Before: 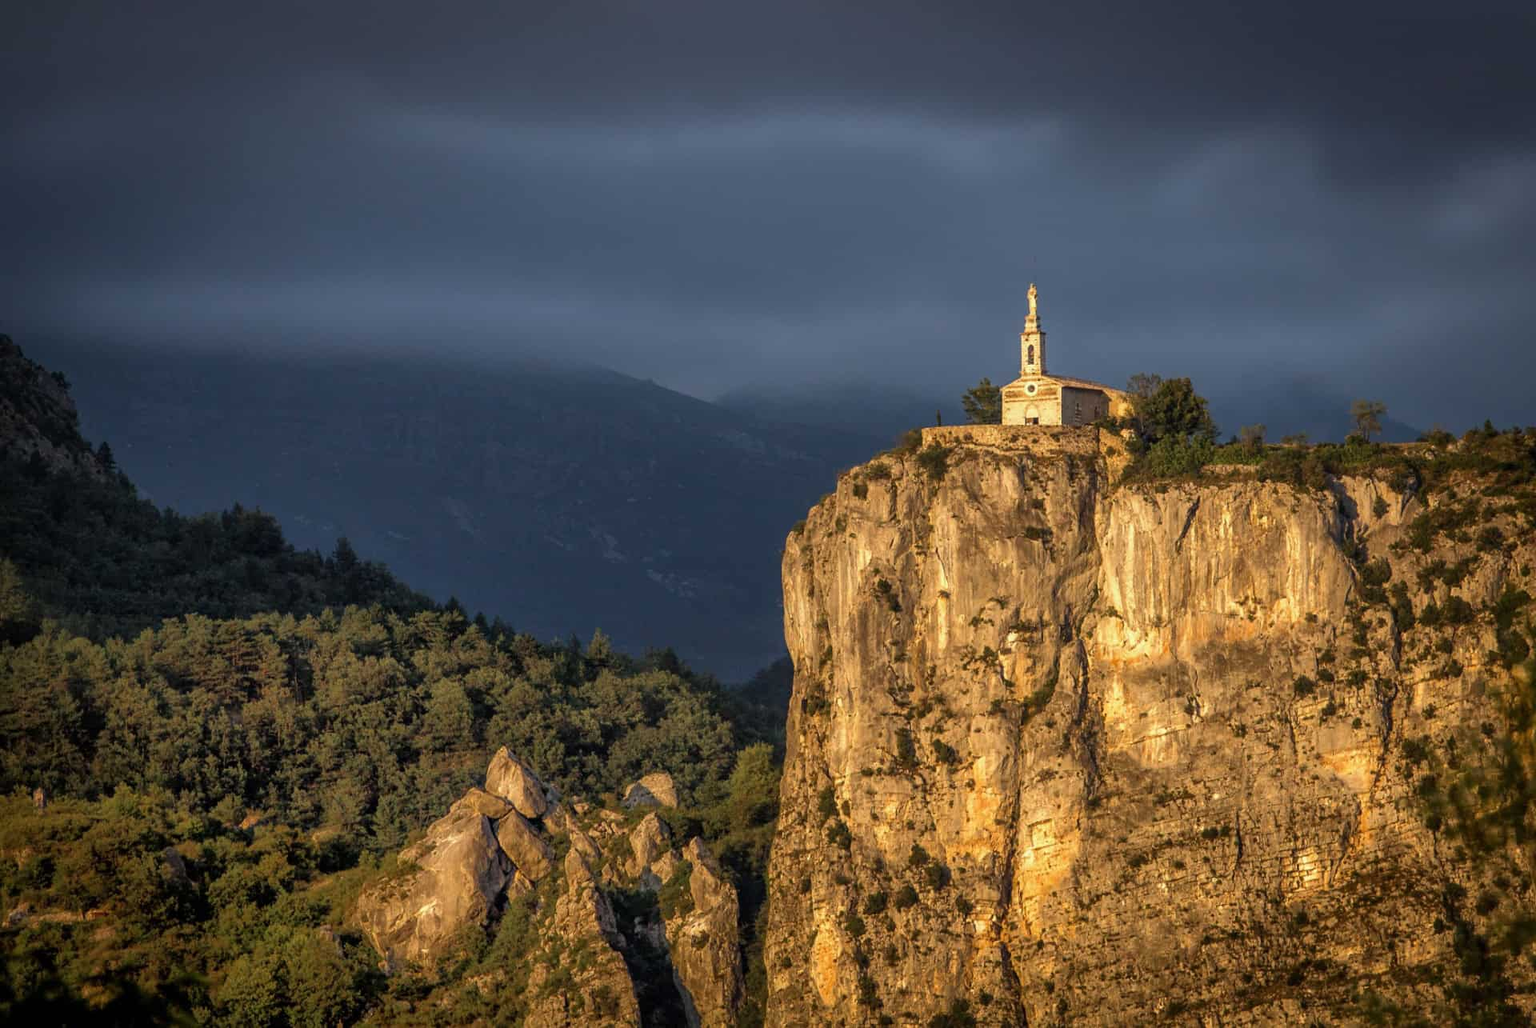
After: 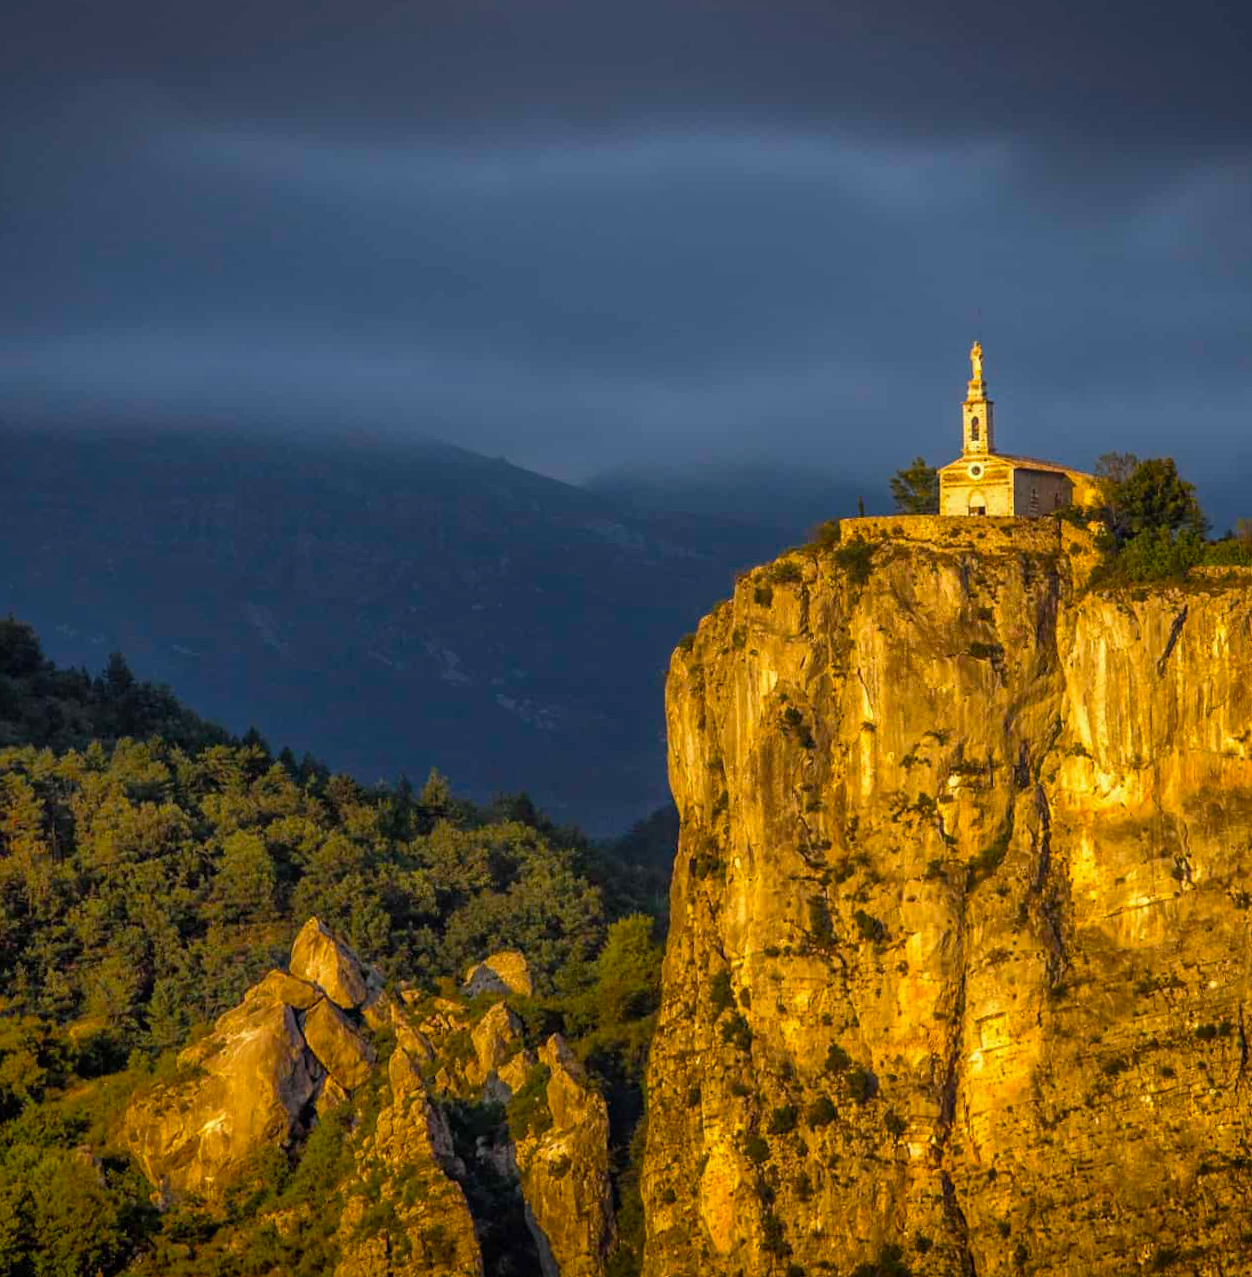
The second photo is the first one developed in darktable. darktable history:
rotate and perspective: rotation 0.226°, lens shift (vertical) -0.042, crop left 0.023, crop right 0.982, crop top 0.006, crop bottom 0.994
crop: left 15.419%, right 17.914%
color balance rgb: linear chroma grading › global chroma 15%, perceptual saturation grading › global saturation 30%
